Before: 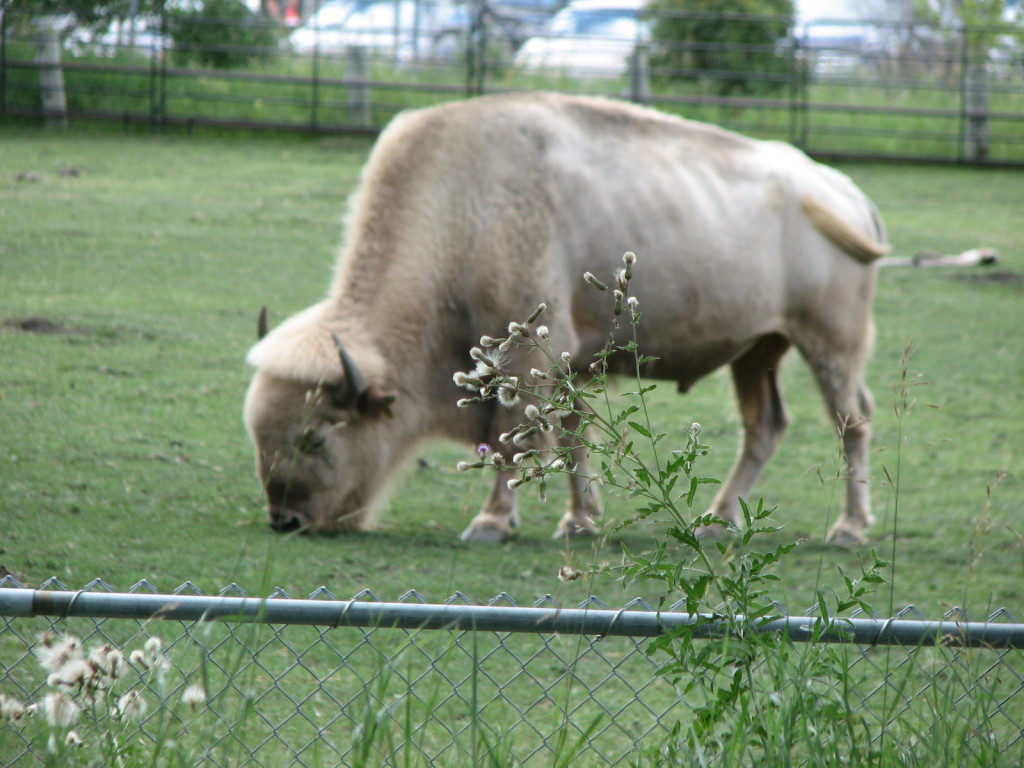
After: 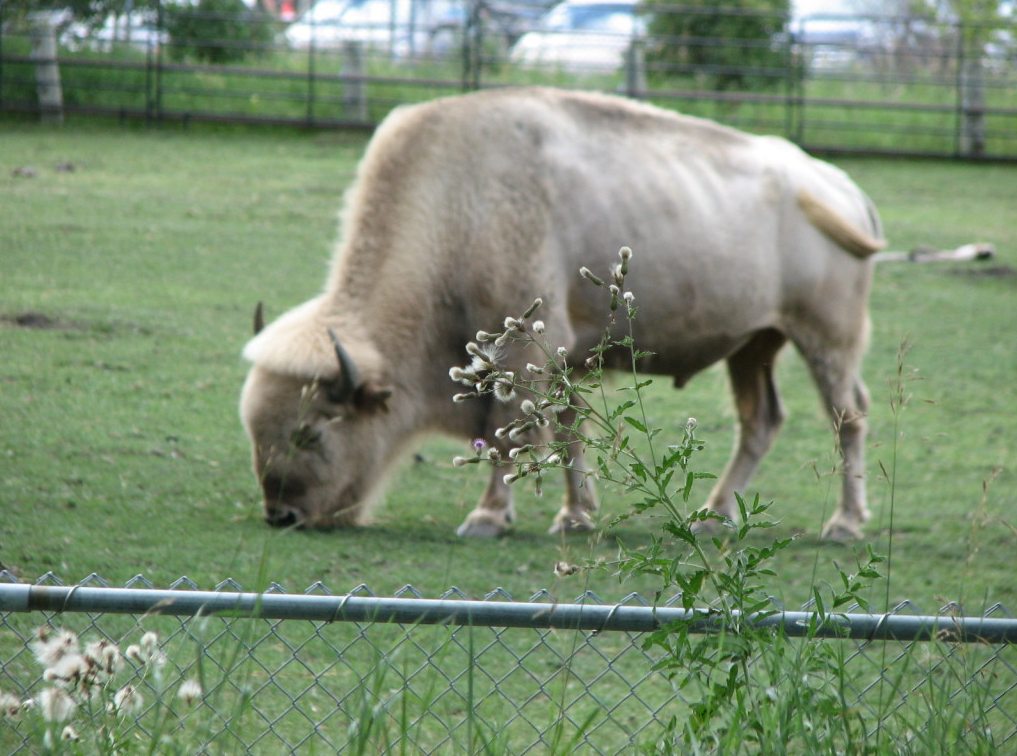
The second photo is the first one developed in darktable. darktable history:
crop: left 0.453%, top 0.743%, right 0.139%, bottom 0.409%
